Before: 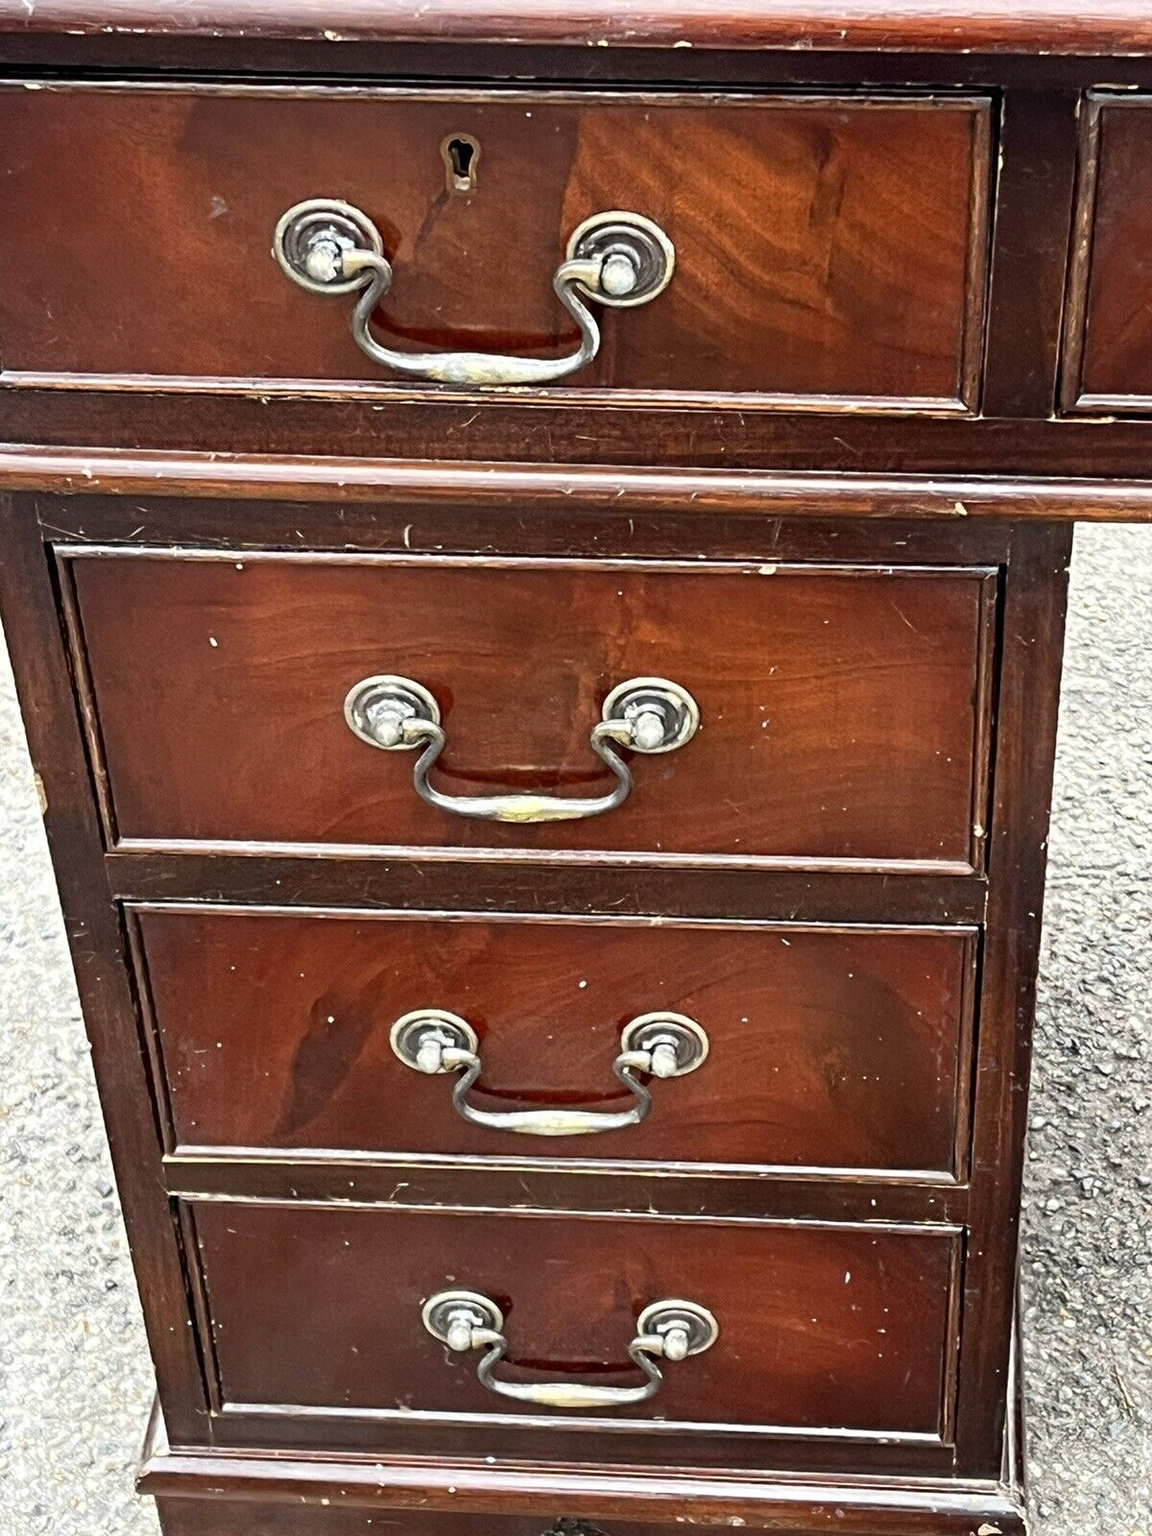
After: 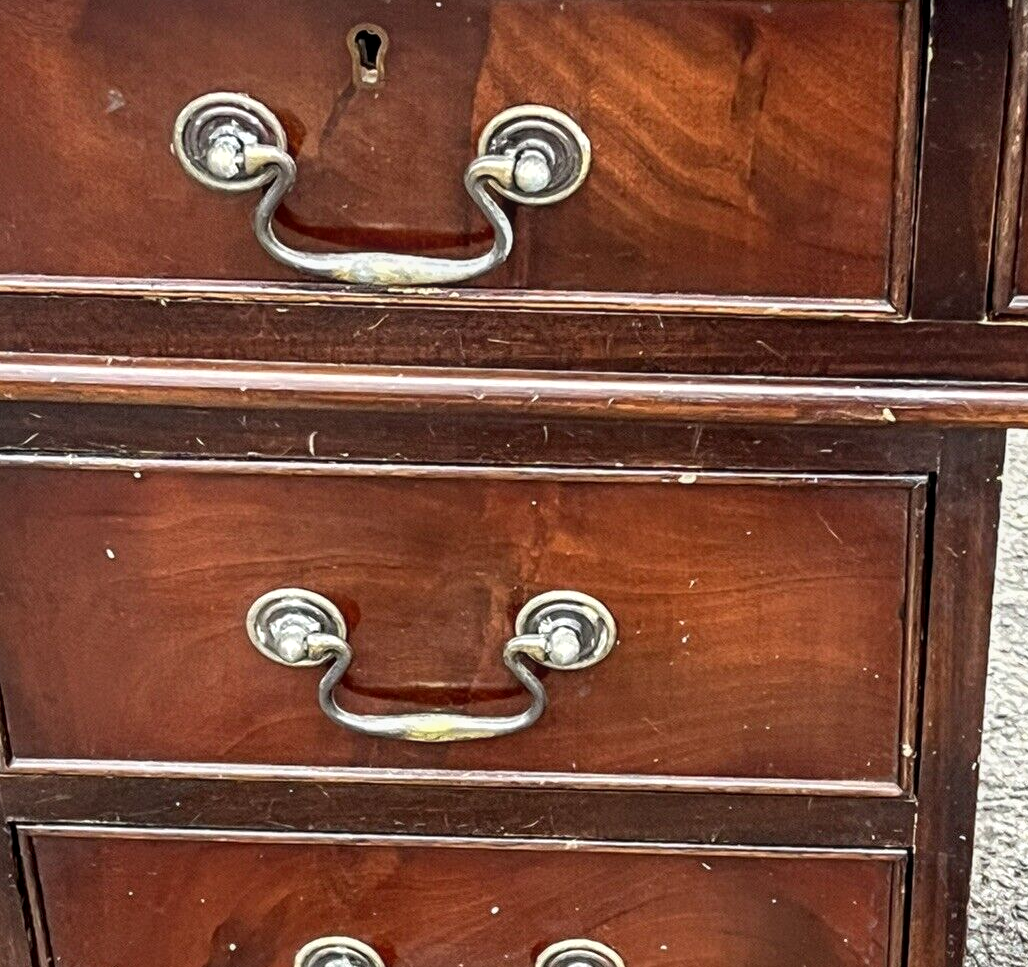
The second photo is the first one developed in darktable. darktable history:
crop and rotate: left 9.345%, top 7.22%, right 4.982%, bottom 32.331%
levels: levels [0, 0.499, 1]
exposure: exposure 0.02 EV, compensate highlight preservation false
local contrast: on, module defaults
